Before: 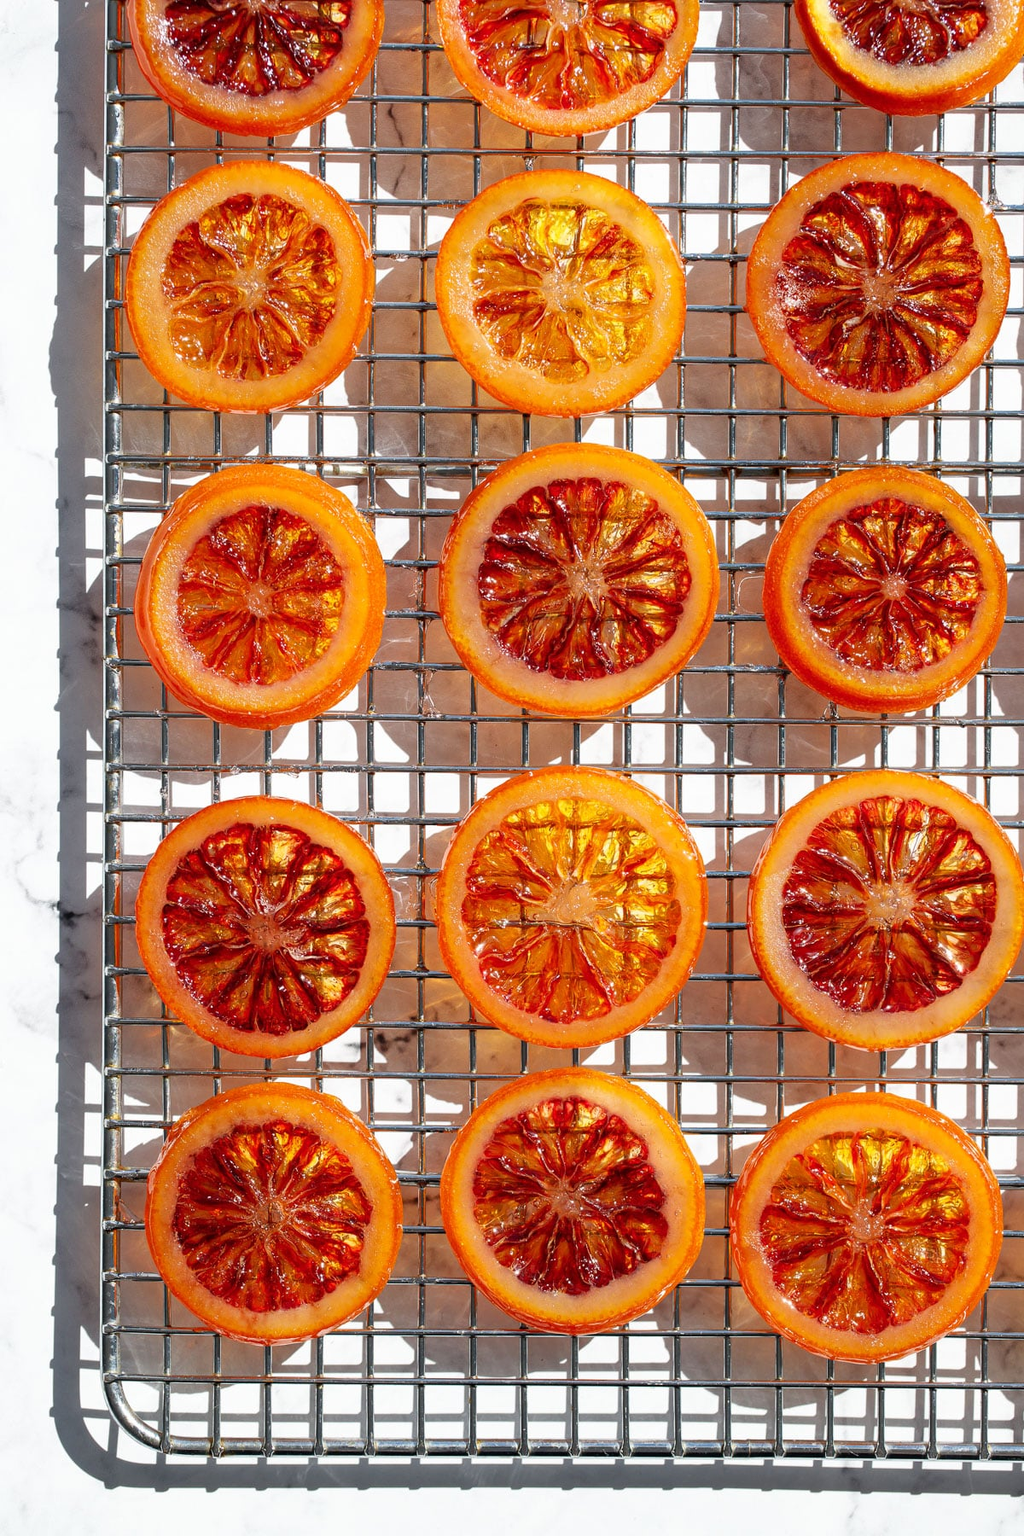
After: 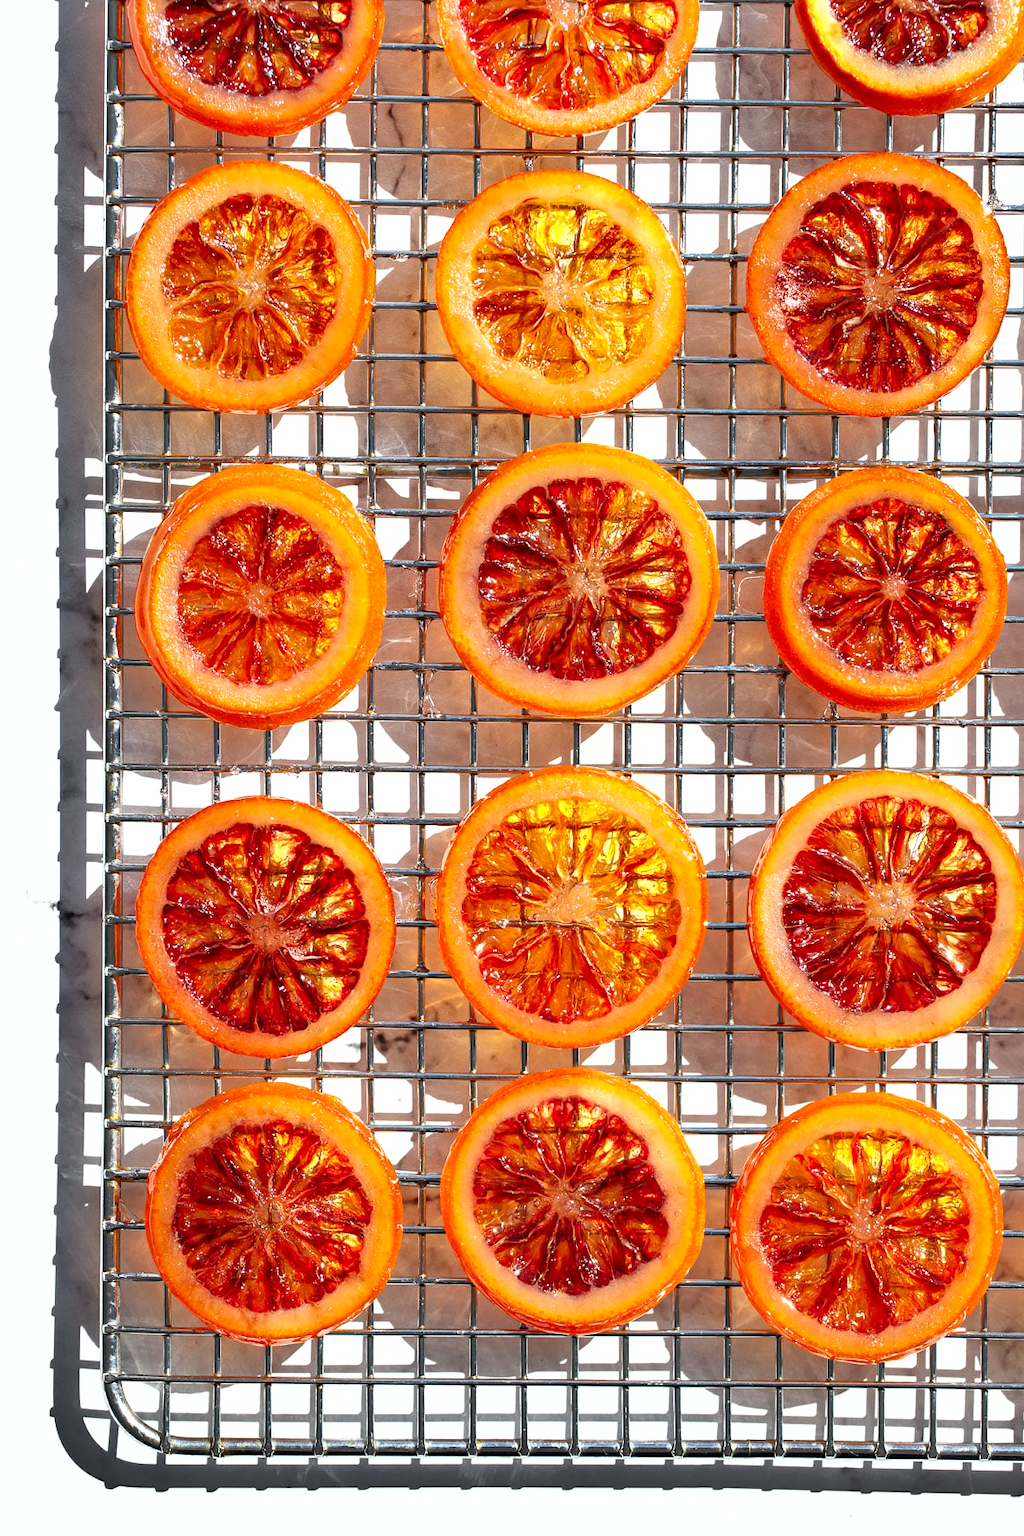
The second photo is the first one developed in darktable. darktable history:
shadows and highlights: highlights color adjustment 0%, low approximation 0.01, soften with gaussian
exposure: black level correction 0.001, exposure 0.5 EV, compensate exposure bias true, compensate highlight preservation false
